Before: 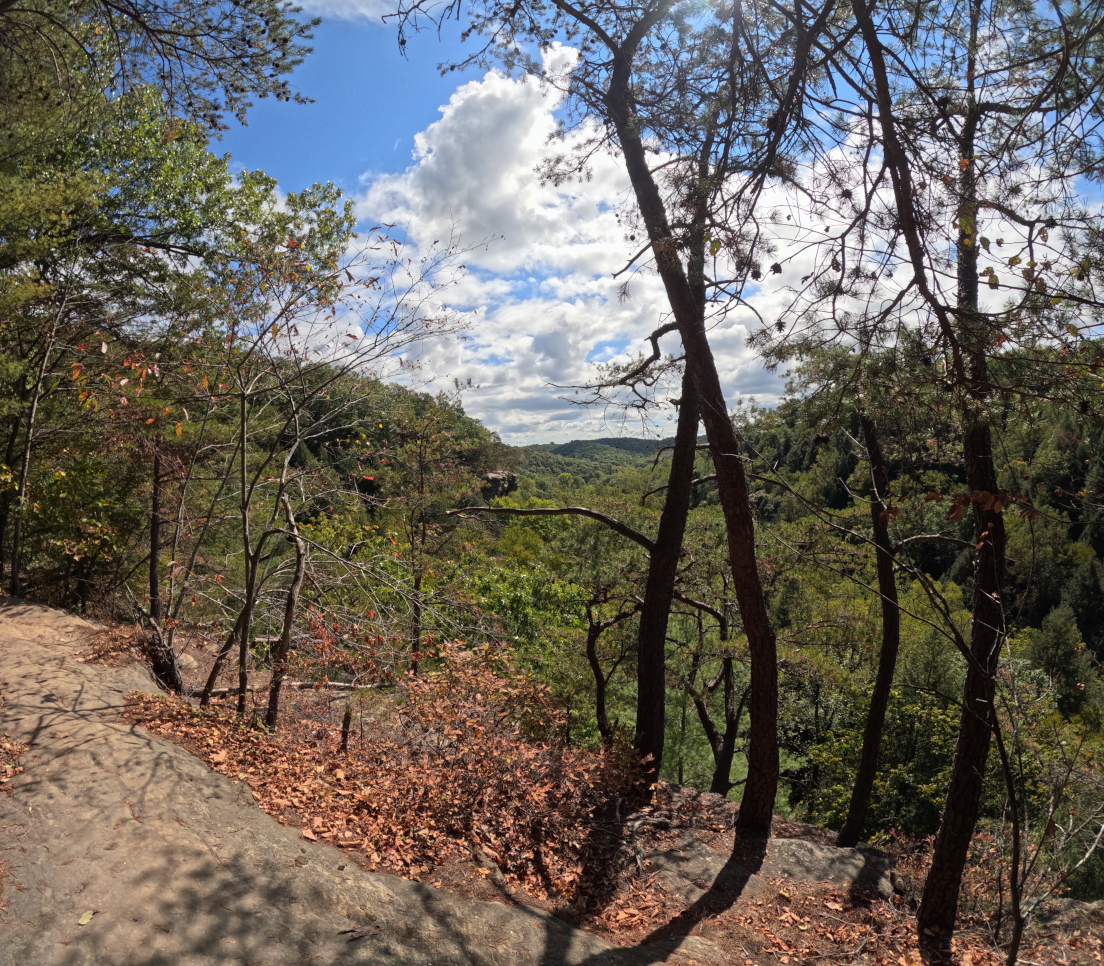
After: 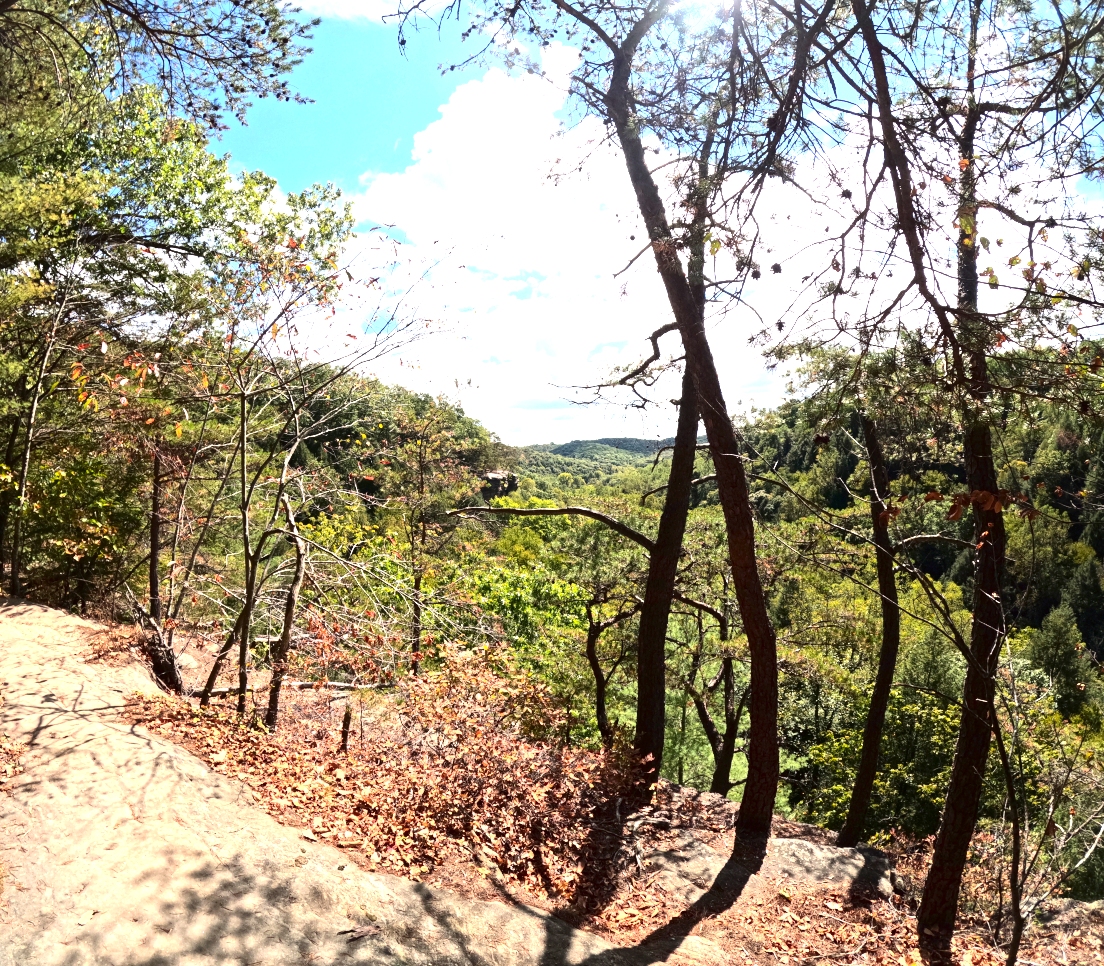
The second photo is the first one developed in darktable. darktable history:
exposure: black level correction 0, exposure 1.741 EV, compensate highlight preservation false
contrast brightness saturation: contrast 0.195, brightness -0.106, saturation 0.104
